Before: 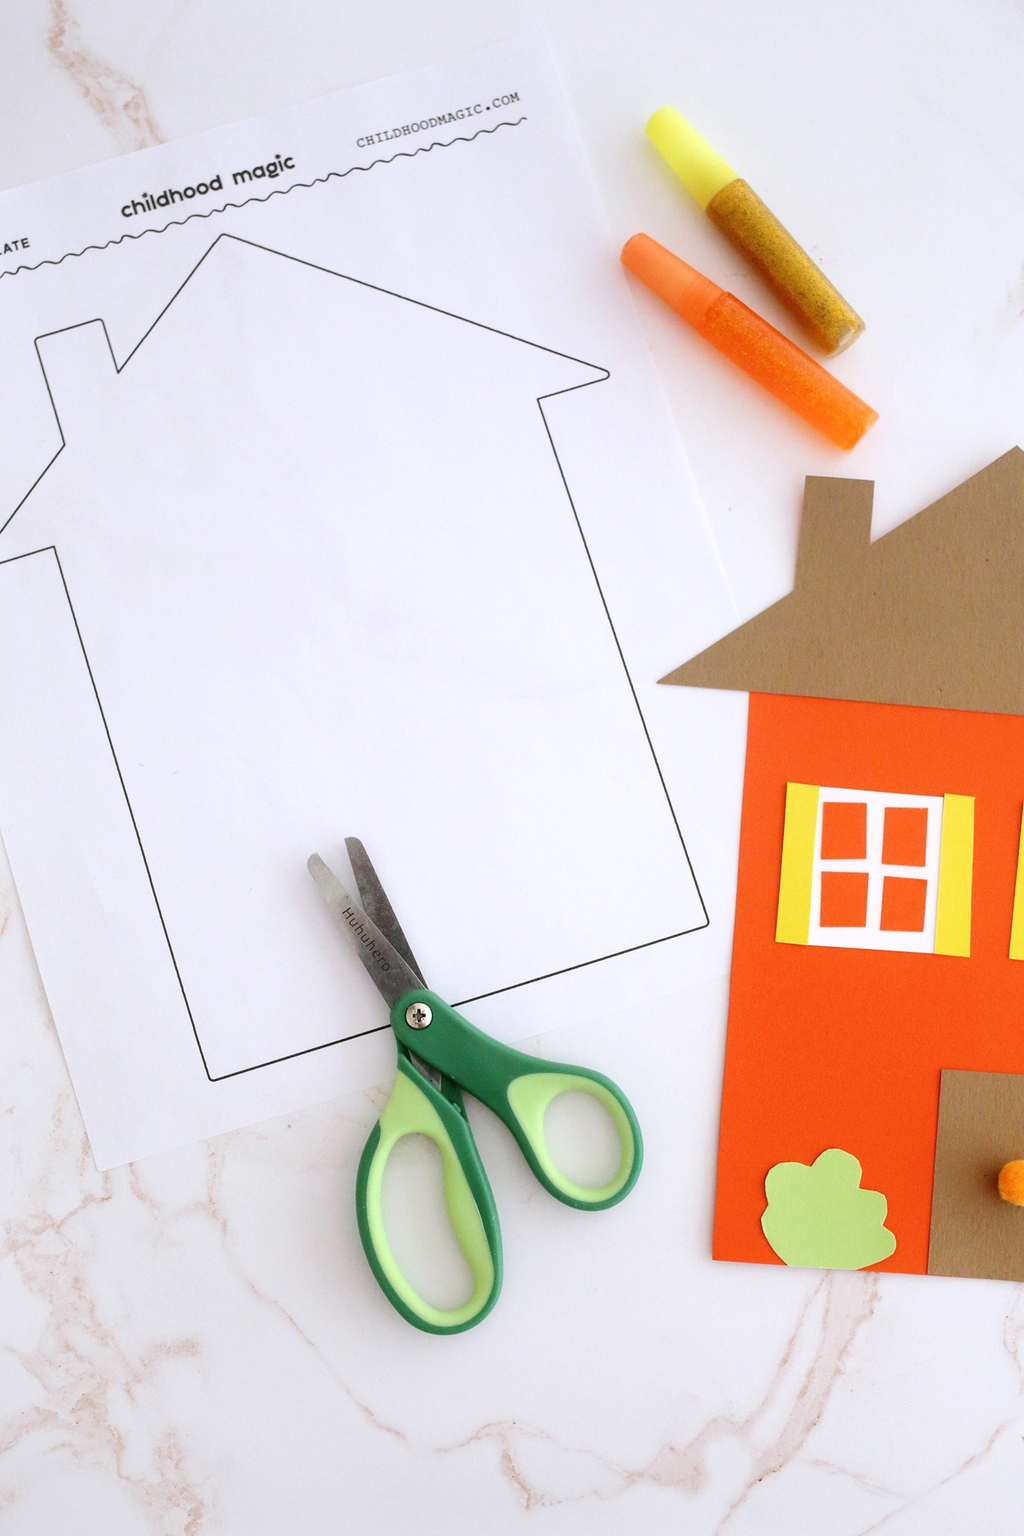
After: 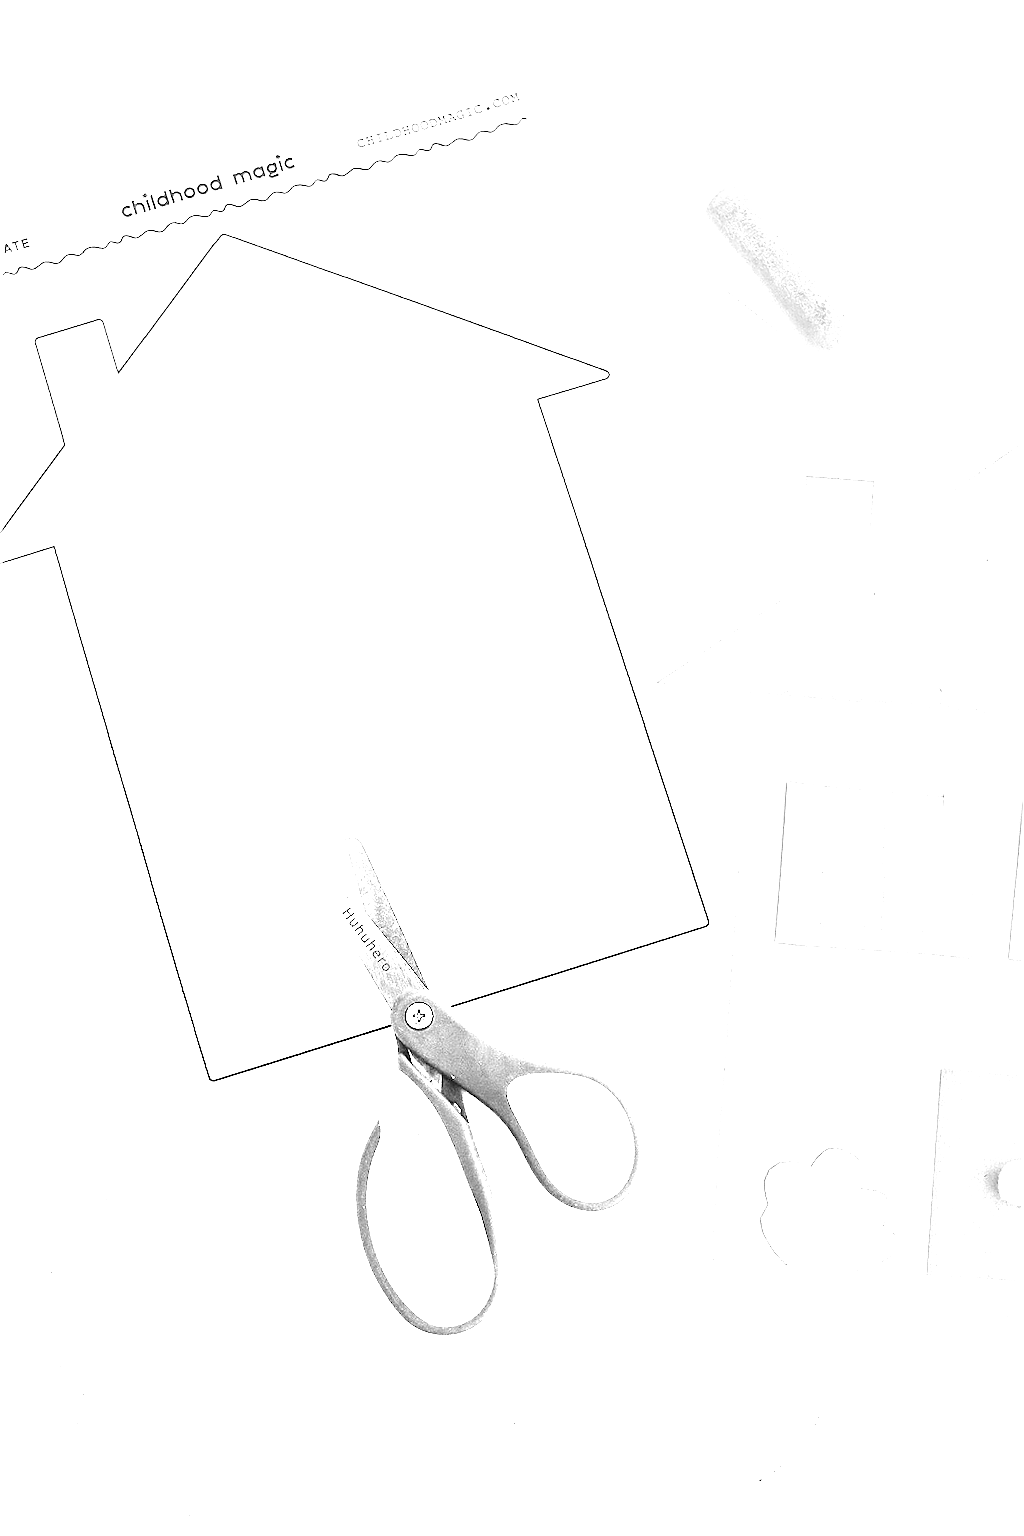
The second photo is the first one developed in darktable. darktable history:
sharpen: radius 1.4, amount 1.25, threshold 0.7
monochrome: on, module defaults
exposure: black level correction 0, exposure 1.5 EV, compensate highlight preservation false
white balance: red 4.26, blue 1.802
rgb curve: curves: ch2 [(0, 0) (0.567, 0.512) (1, 1)], mode RGB, independent channels
